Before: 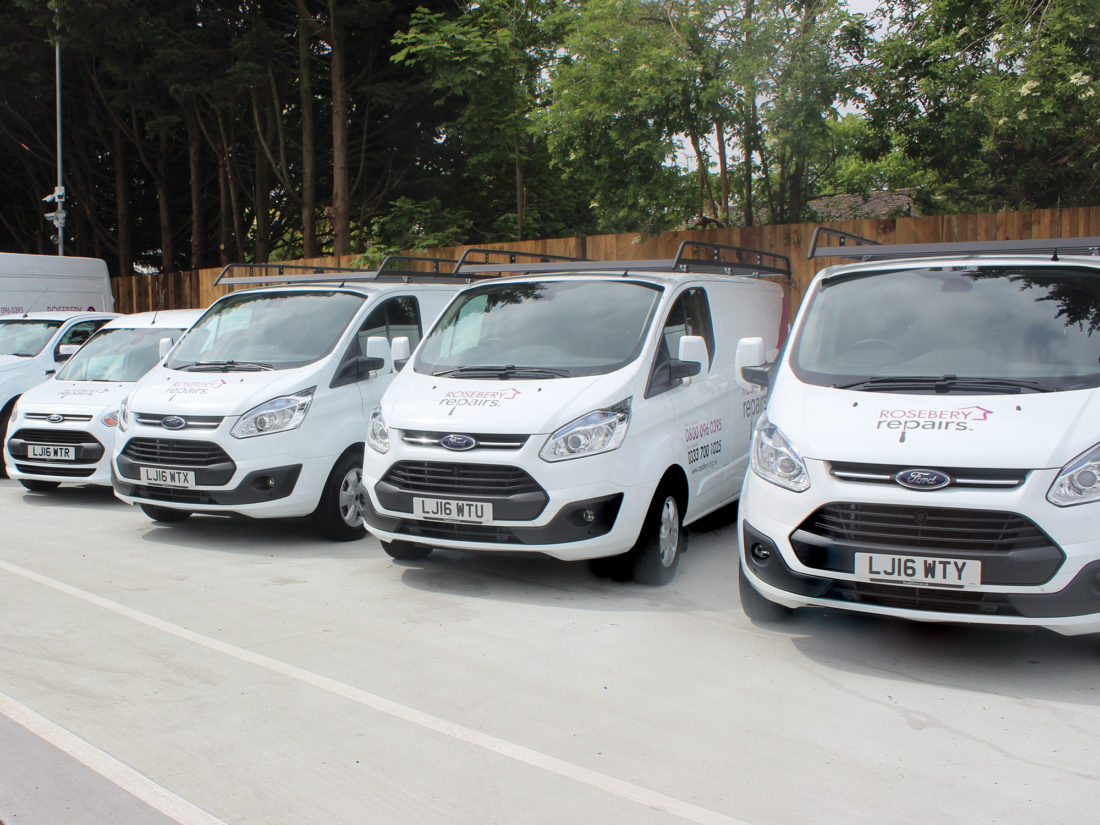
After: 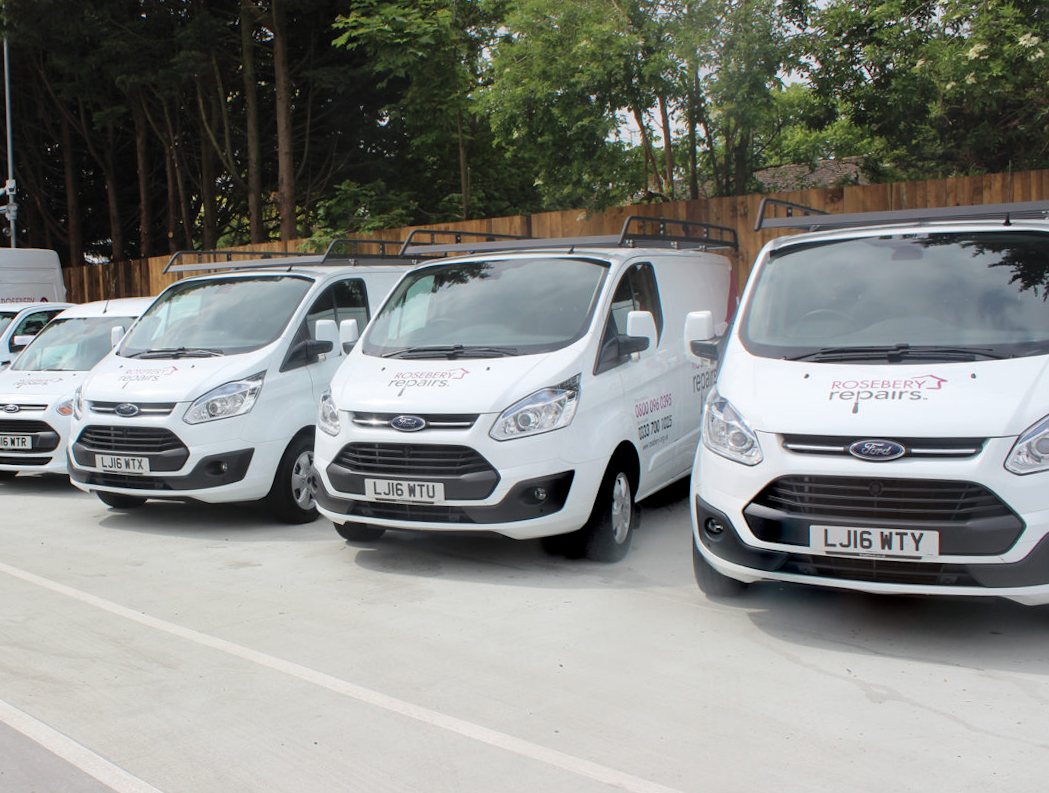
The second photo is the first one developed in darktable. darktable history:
crop and rotate: left 3.238%
rotate and perspective: rotation -1.32°, lens shift (horizontal) -0.031, crop left 0.015, crop right 0.985, crop top 0.047, crop bottom 0.982
